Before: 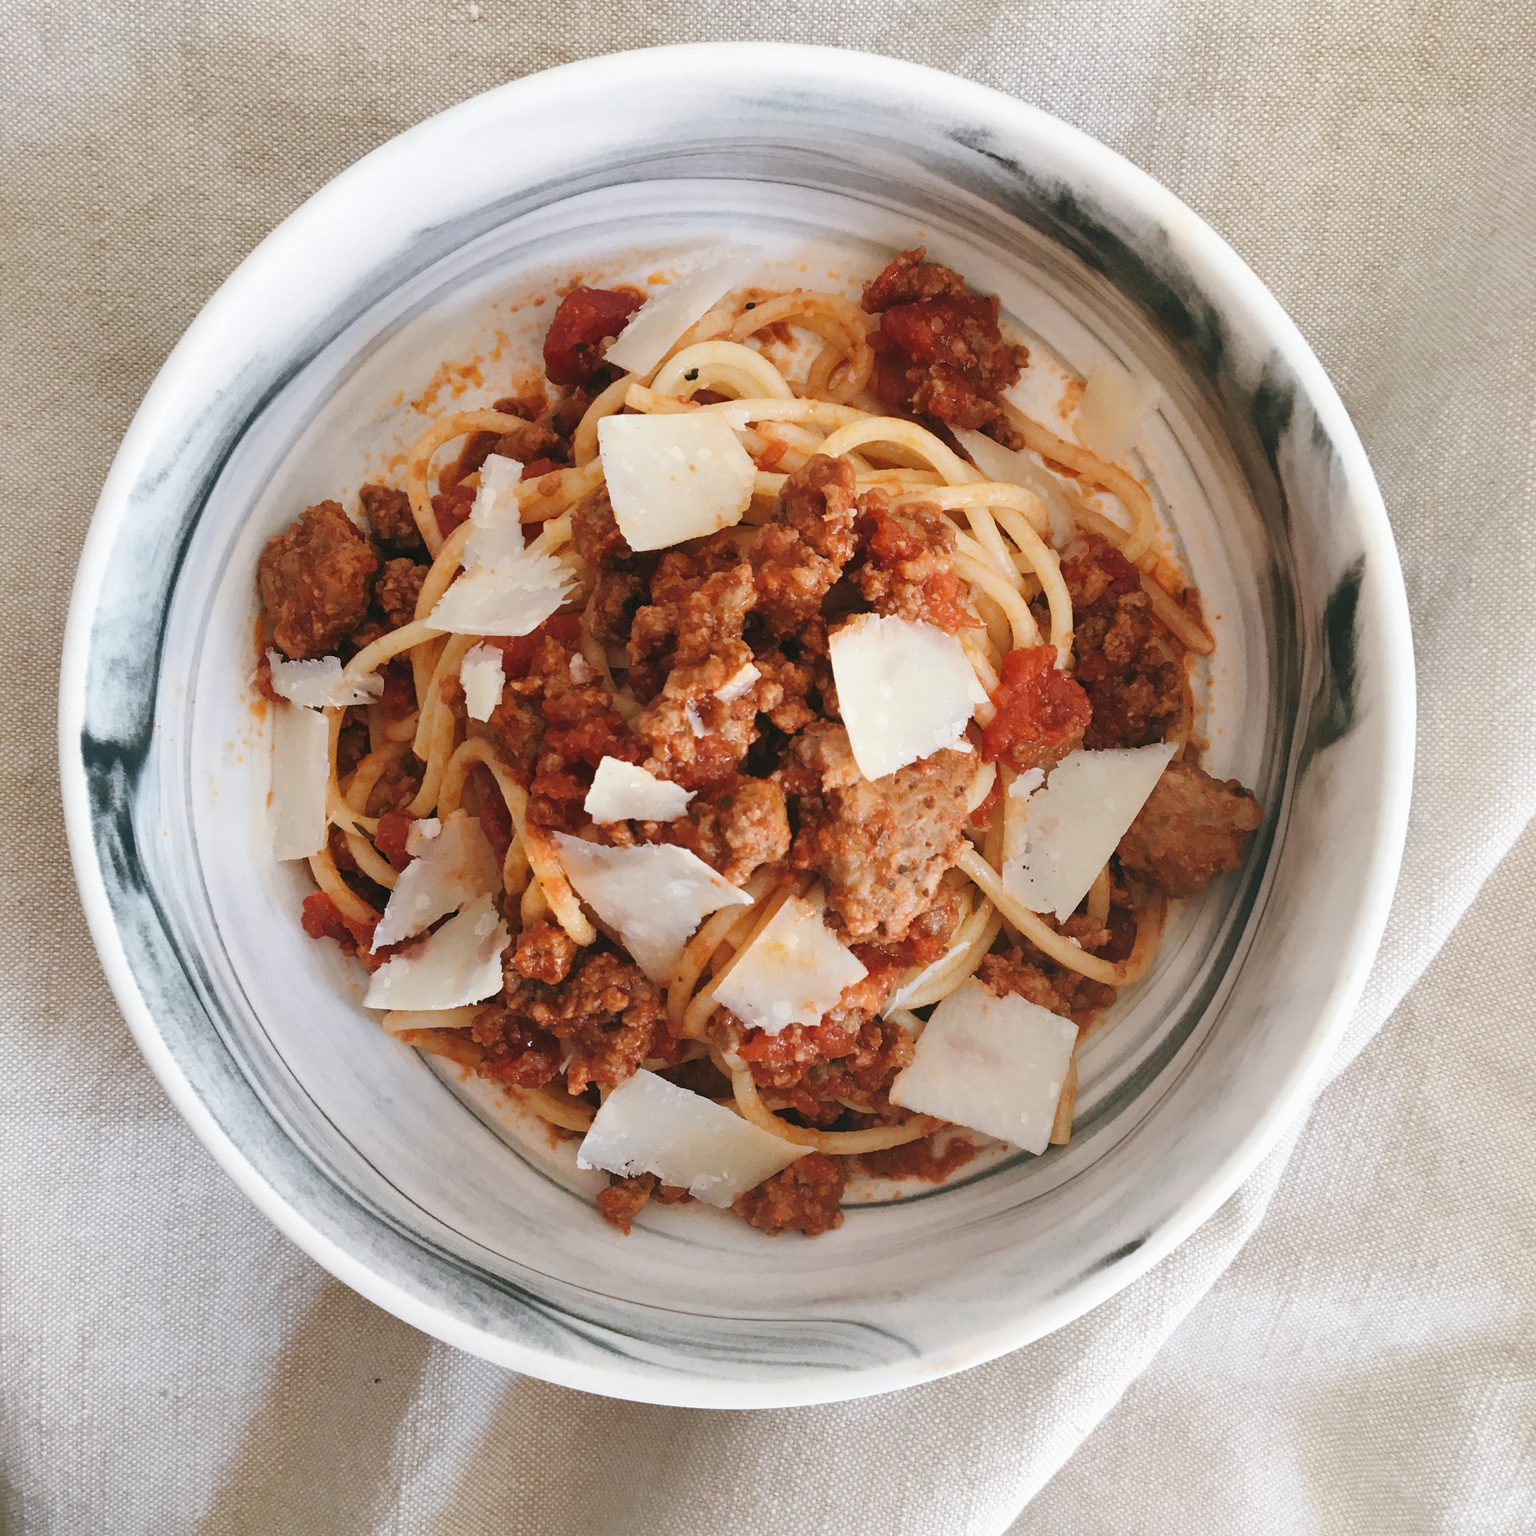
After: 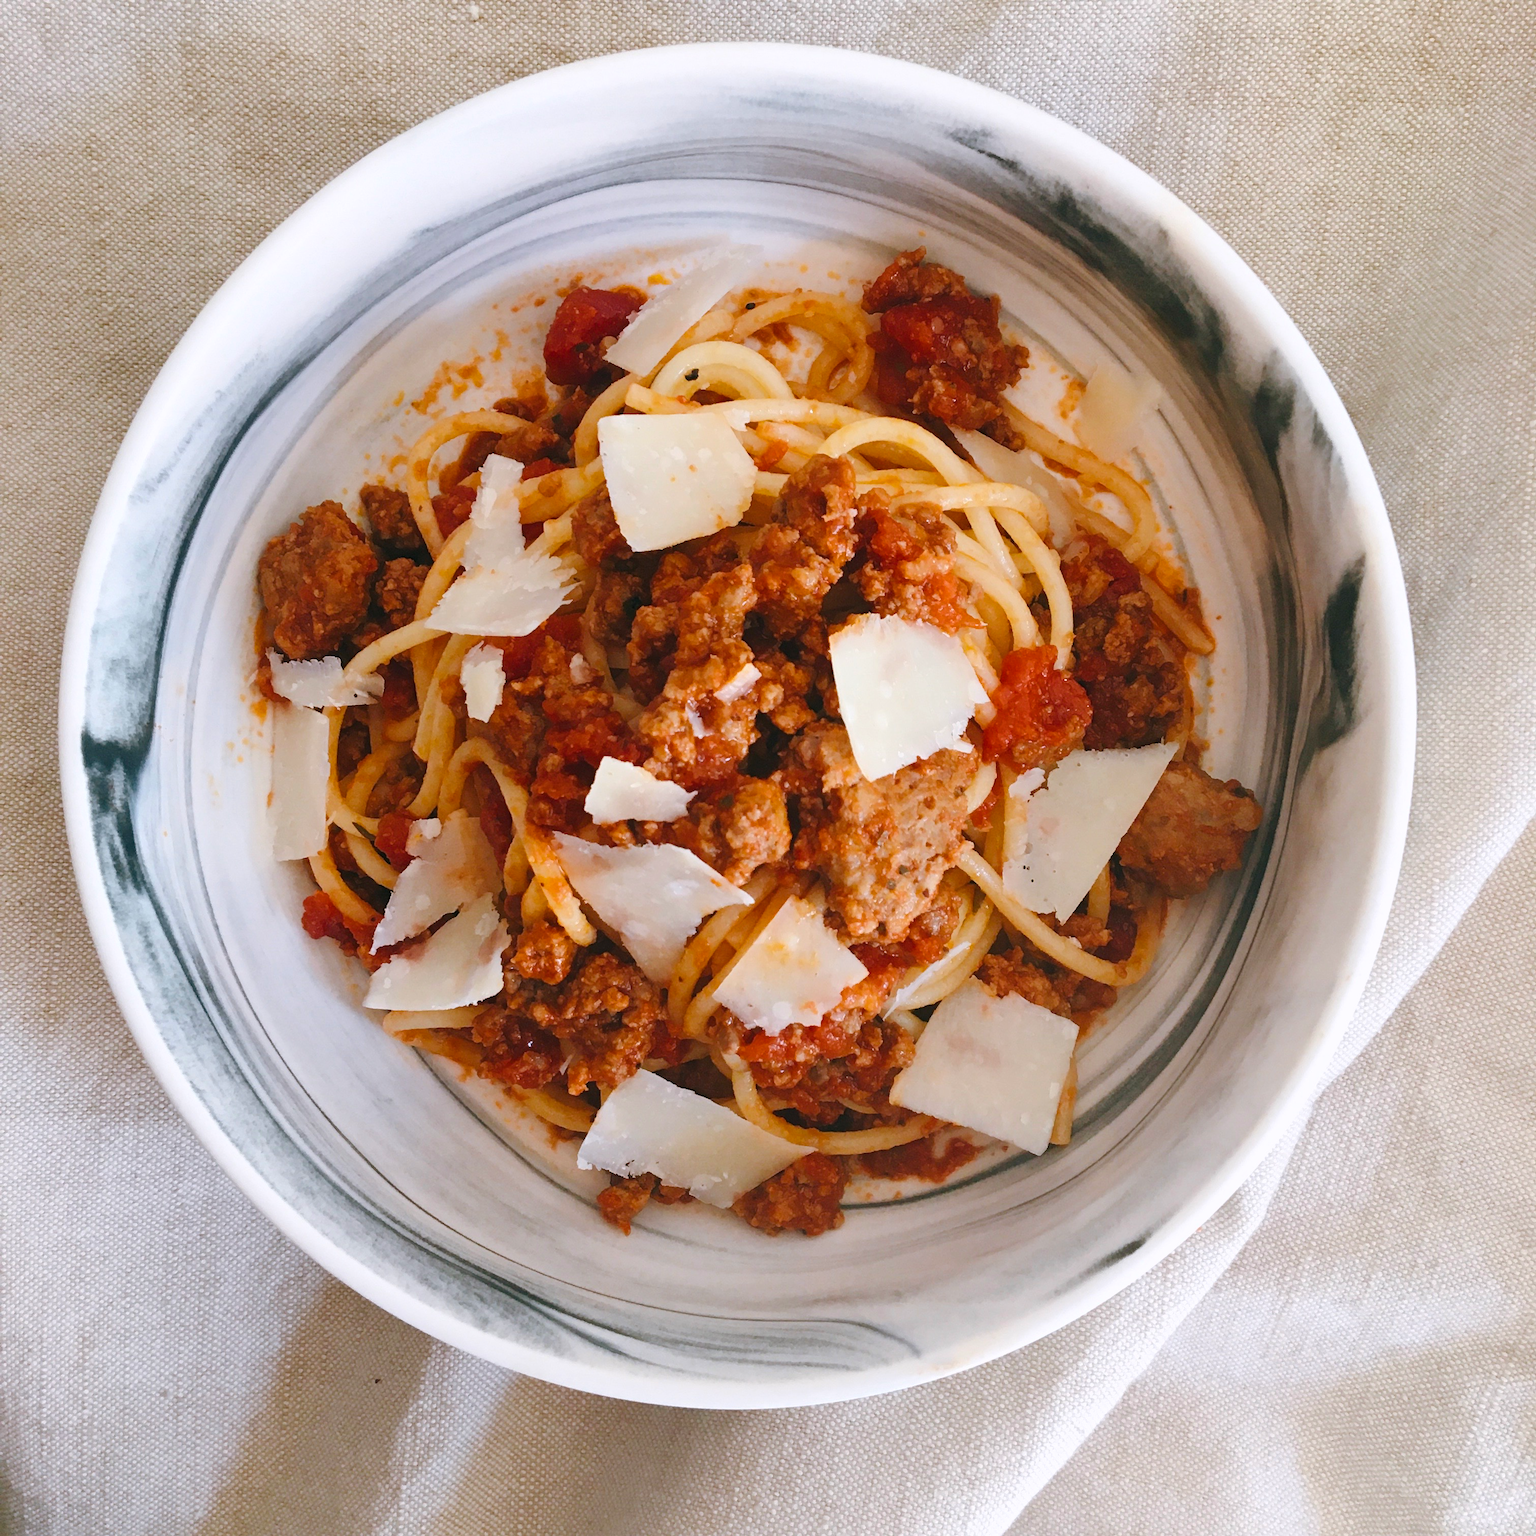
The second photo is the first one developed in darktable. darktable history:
white balance: red 1.004, blue 1.024
color balance rgb: perceptual saturation grading › global saturation 25%, global vibrance 10%
